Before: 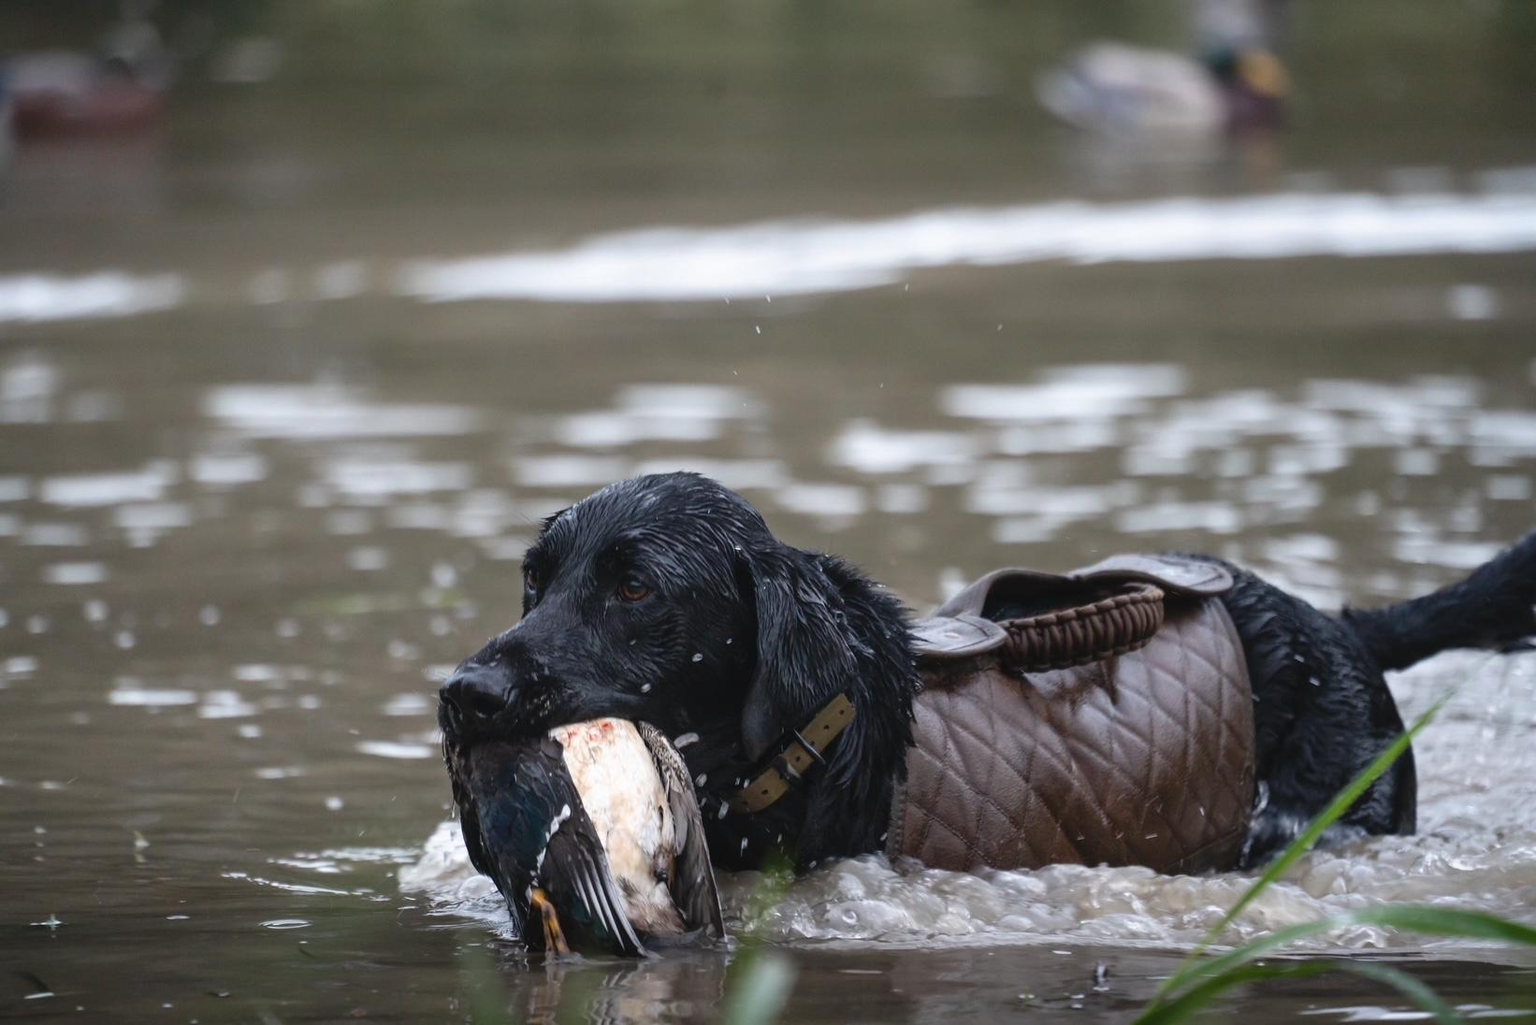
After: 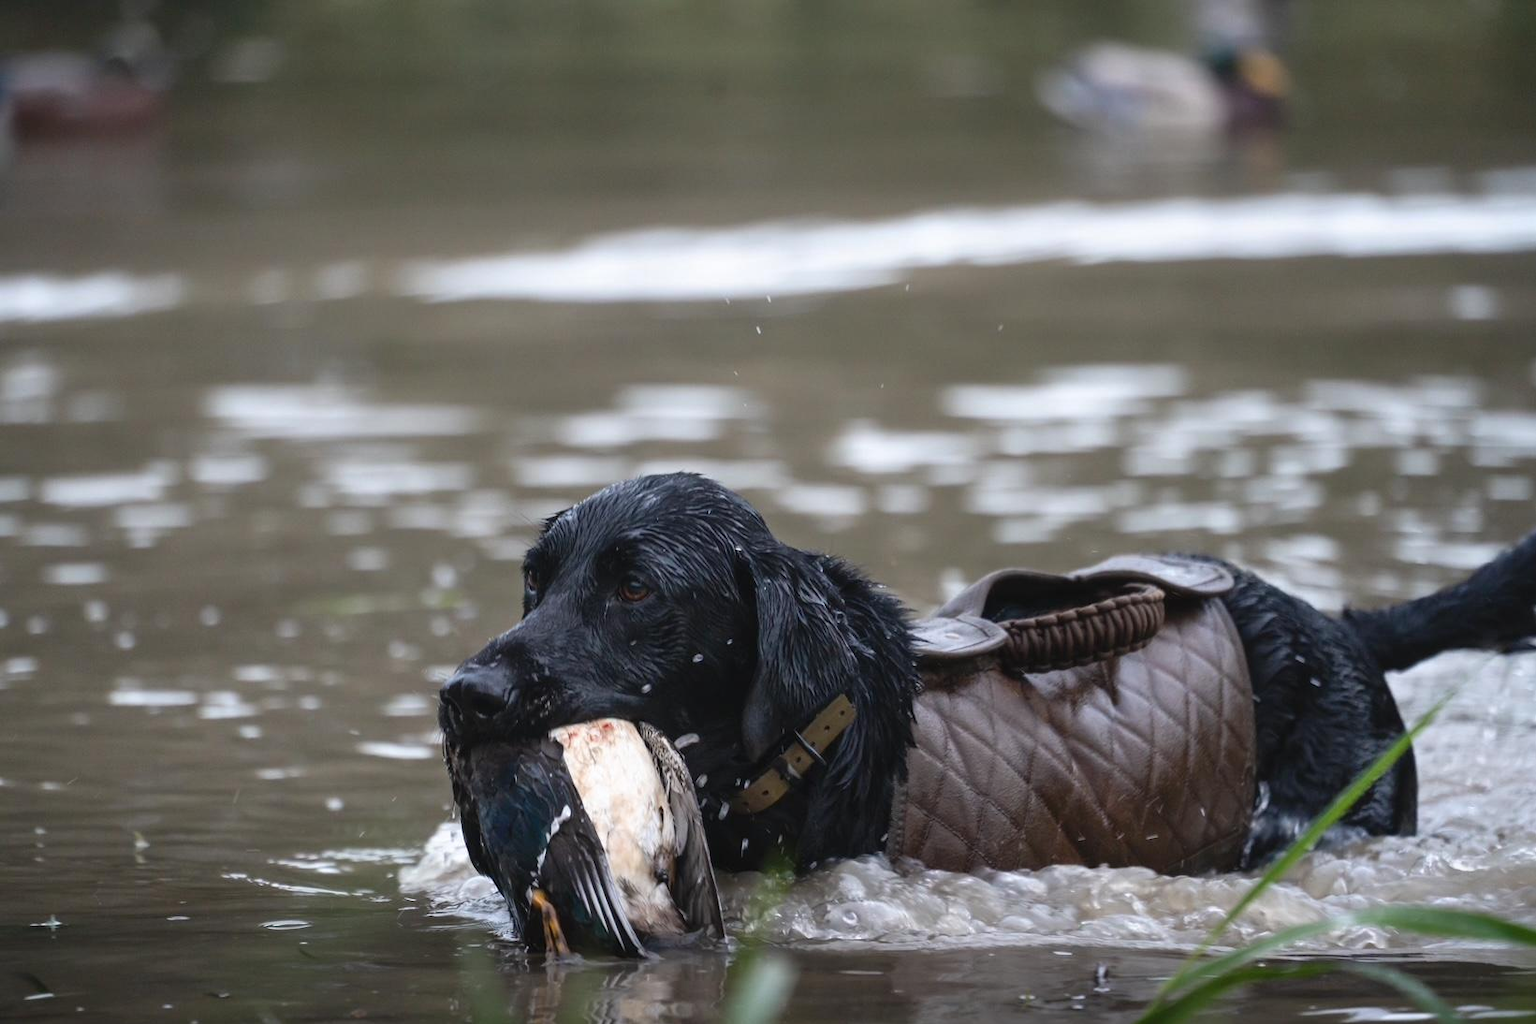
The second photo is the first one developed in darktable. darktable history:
crop: top 0.05%, bottom 0.098%
color zones: curves: ch0 [(0.068, 0.464) (0.25, 0.5) (0.48, 0.508) (0.75, 0.536) (0.886, 0.476) (0.967, 0.456)]; ch1 [(0.066, 0.456) (0.25, 0.5) (0.616, 0.508) (0.746, 0.56) (0.934, 0.444)]
